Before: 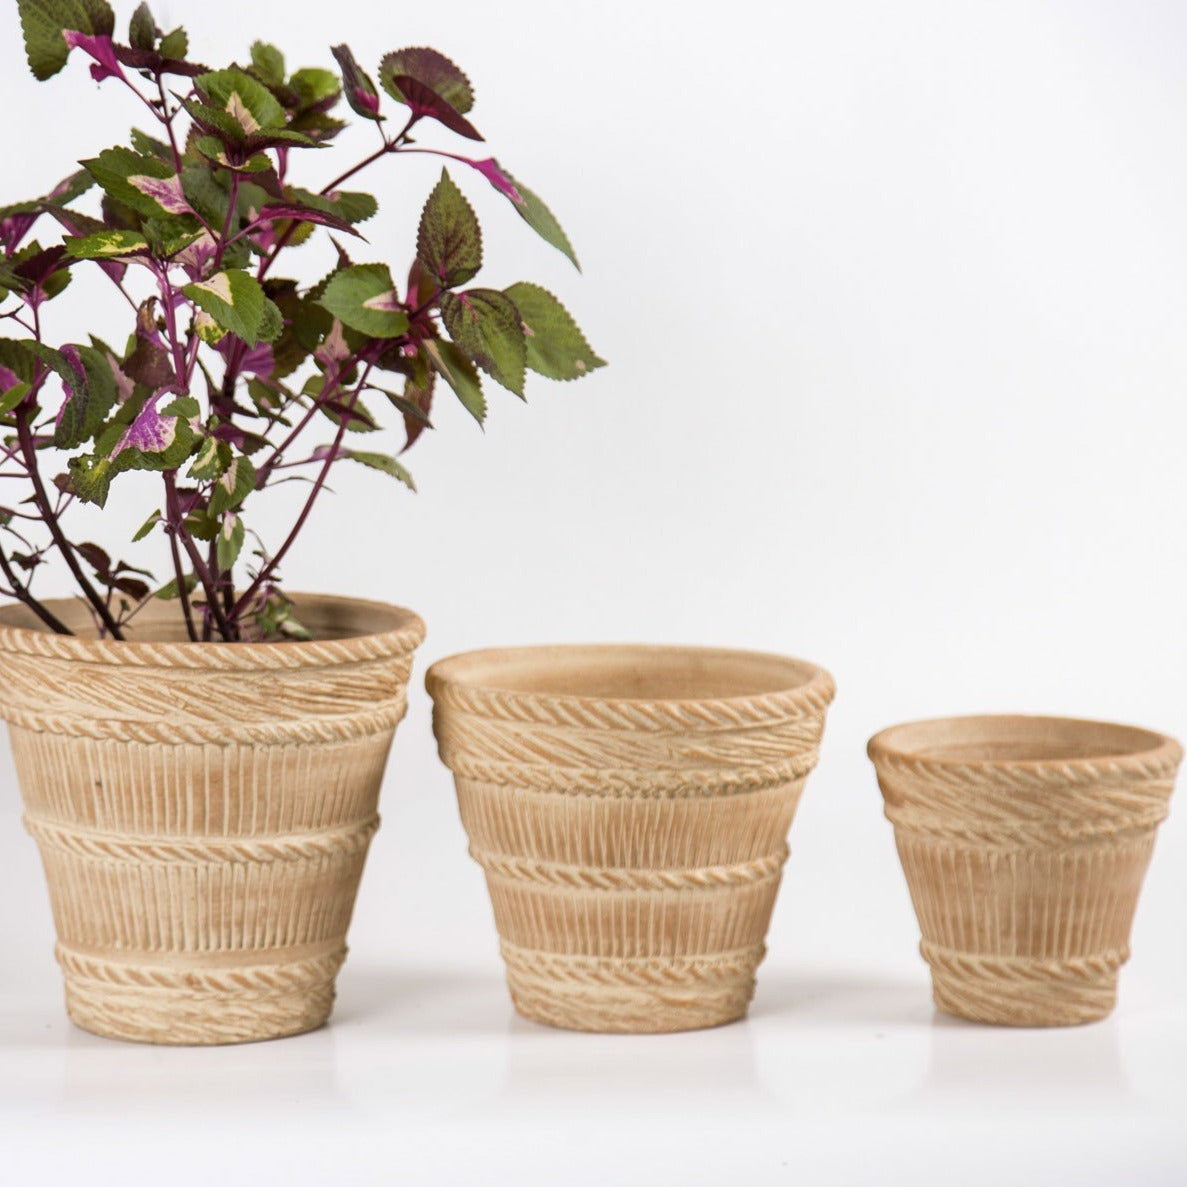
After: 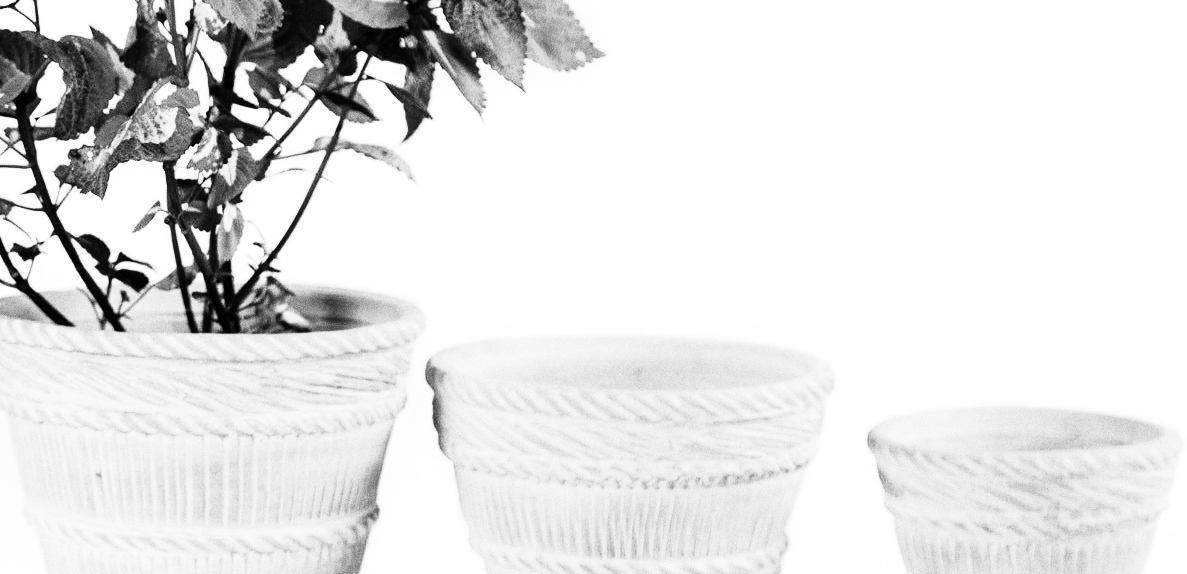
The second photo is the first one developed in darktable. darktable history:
color balance: contrast 8.5%, output saturation 105%
monochrome: on, module defaults
contrast brightness saturation: contrast 0.07
velvia: on, module defaults
rgb curve: curves: ch0 [(0, 0) (0.21, 0.15) (0.24, 0.21) (0.5, 0.75) (0.75, 0.96) (0.89, 0.99) (1, 1)]; ch1 [(0, 0.02) (0.21, 0.13) (0.25, 0.2) (0.5, 0.67) (0.75, 0.9) (0.89, 0.97) (1, 1)]; ch2 [(0, 0.02) (0.21, 0.13) (0.25, 0.2) (0.5, 0.67) (0.75, 0.9) (0.89, 0.97) (1, 1)], compensate middle gray true
levels: levels [0, 0.51, 1]
crop and rotate: top 26.056%, bottom 25.543%
grain: coarseness 0.09 ISO, strength 40%
